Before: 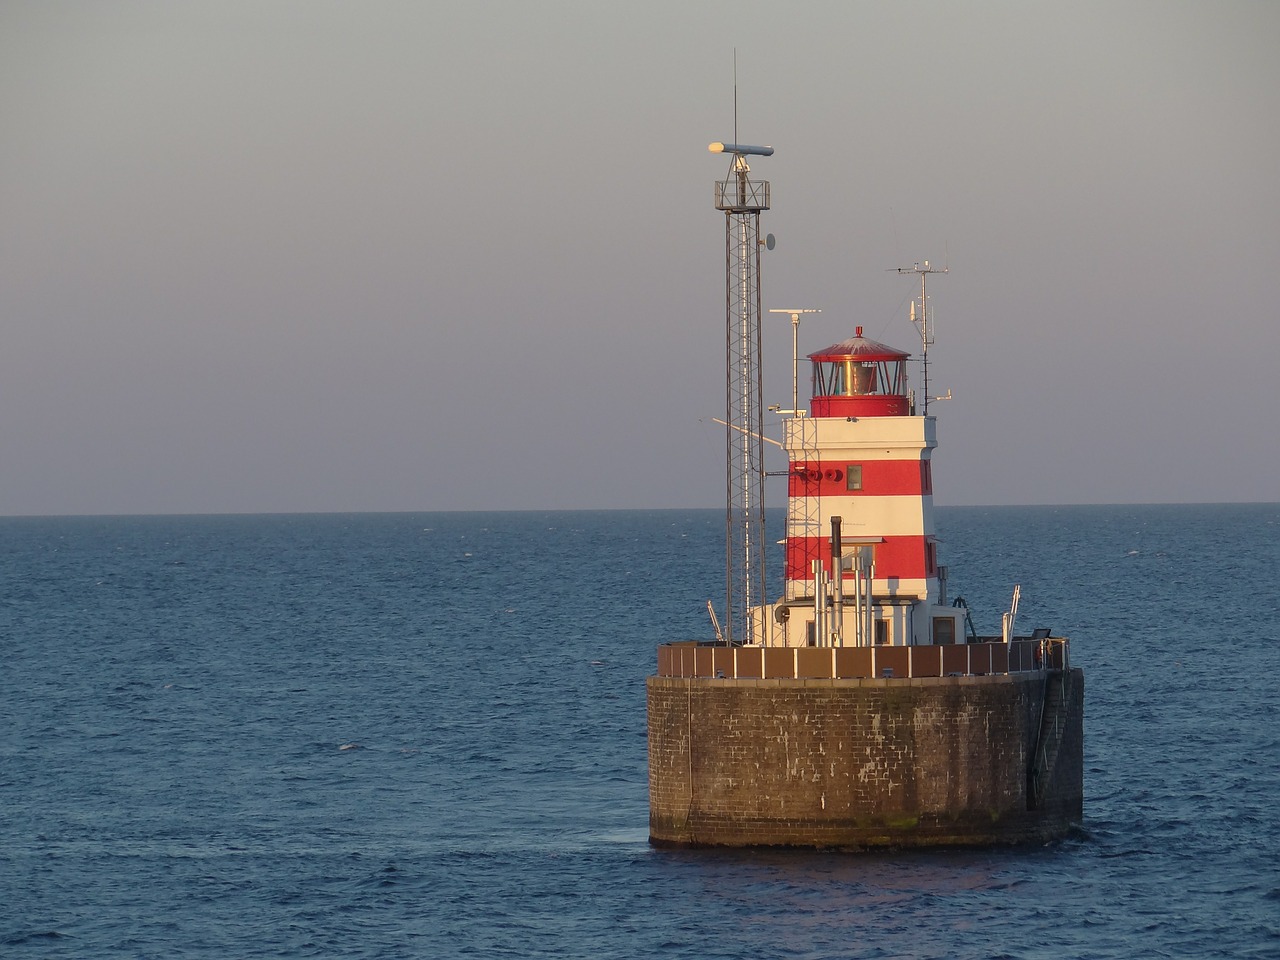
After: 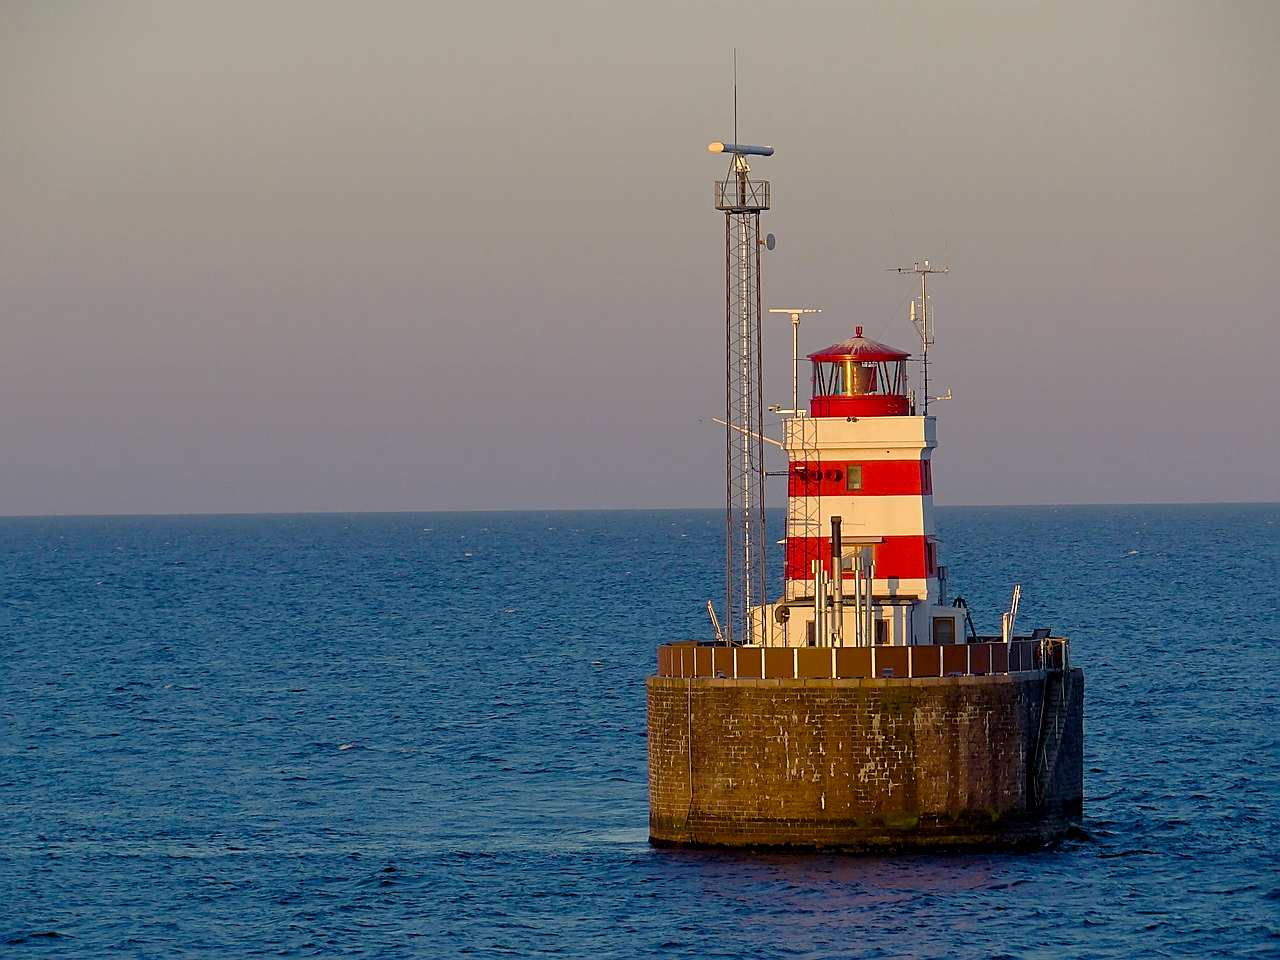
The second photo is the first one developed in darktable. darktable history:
sharpen: on, module defaults
color balance rgb: shadows lift › chroma 3%, shadows lift › hue 280.8°, power › hue 330°, highlights gain › chroma 3%, highlights gain › hue 75.6°, global offset › luminance -1%, perceptual saturation grading › global saturation 20%, perceptual saturation grading › highlights -25%, perceptual saturation grading › shadows 50%, global vibrance 20%
